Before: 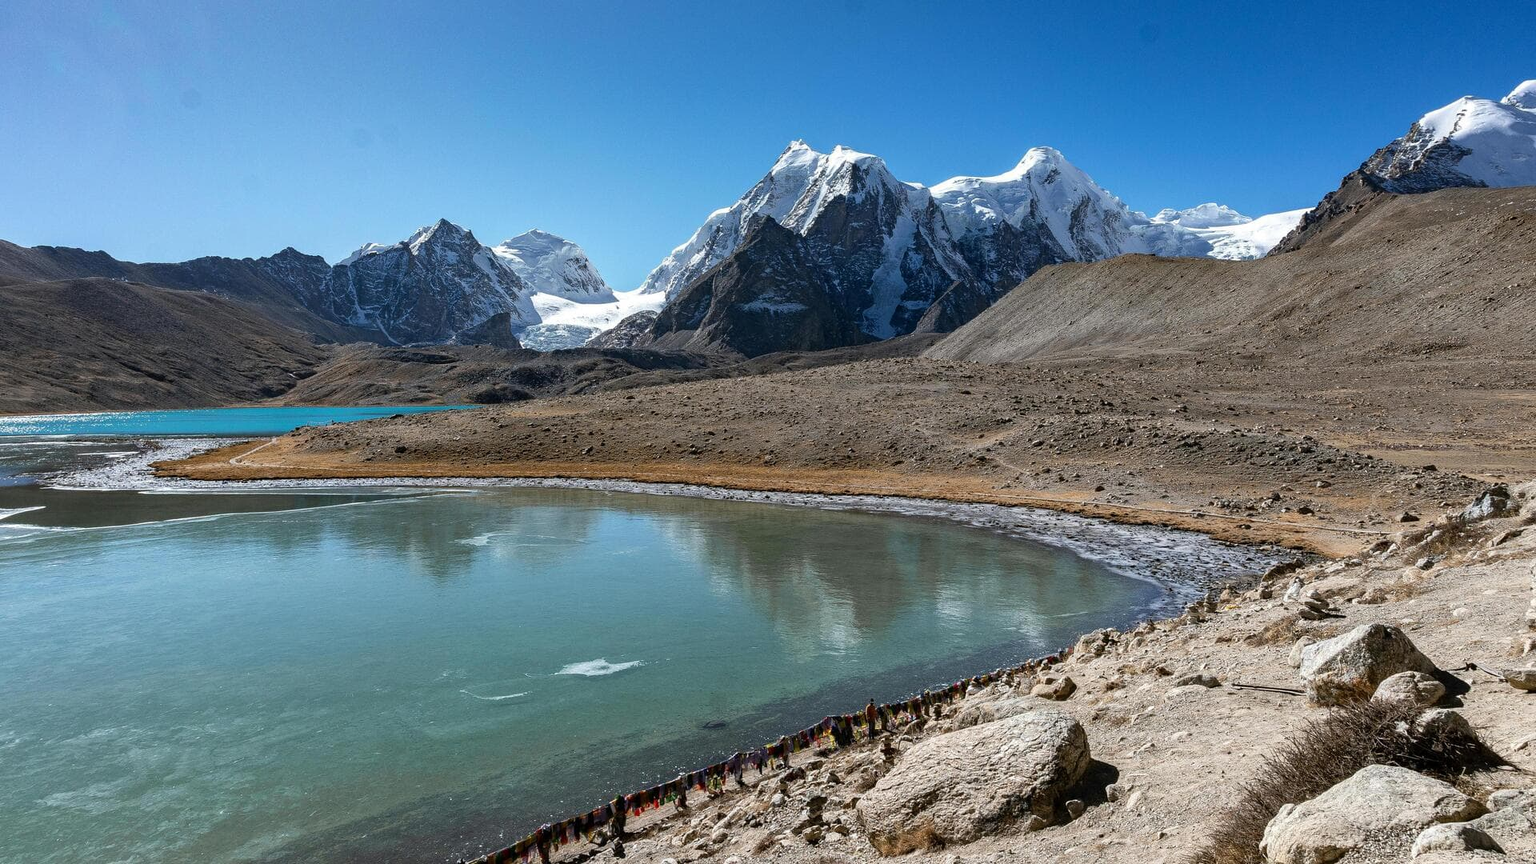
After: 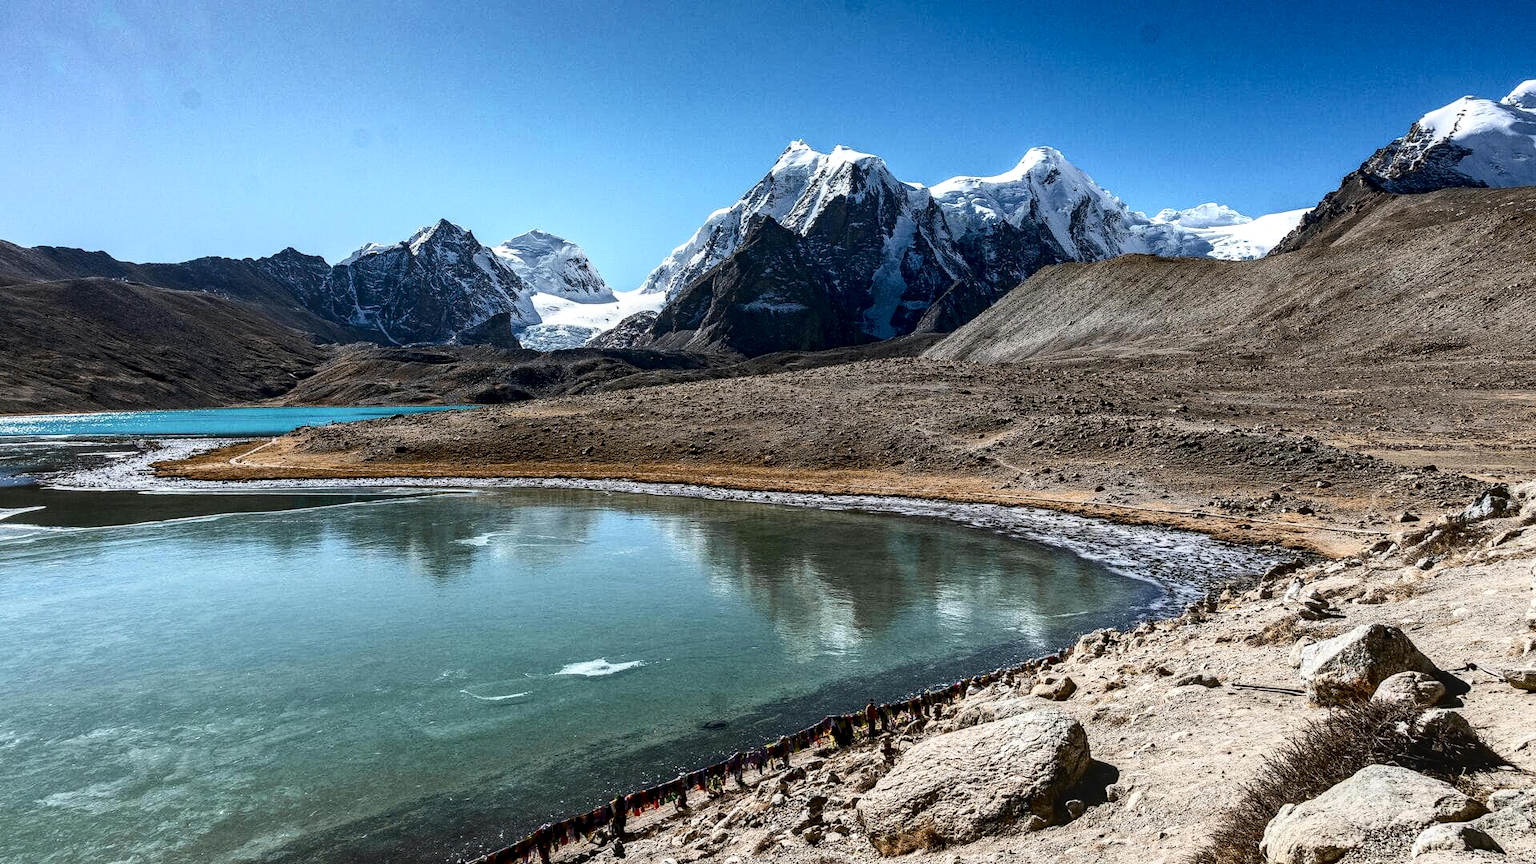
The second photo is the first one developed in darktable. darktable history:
contrast brightness saturation: contrast 0.295
local contrast: detail 130%
